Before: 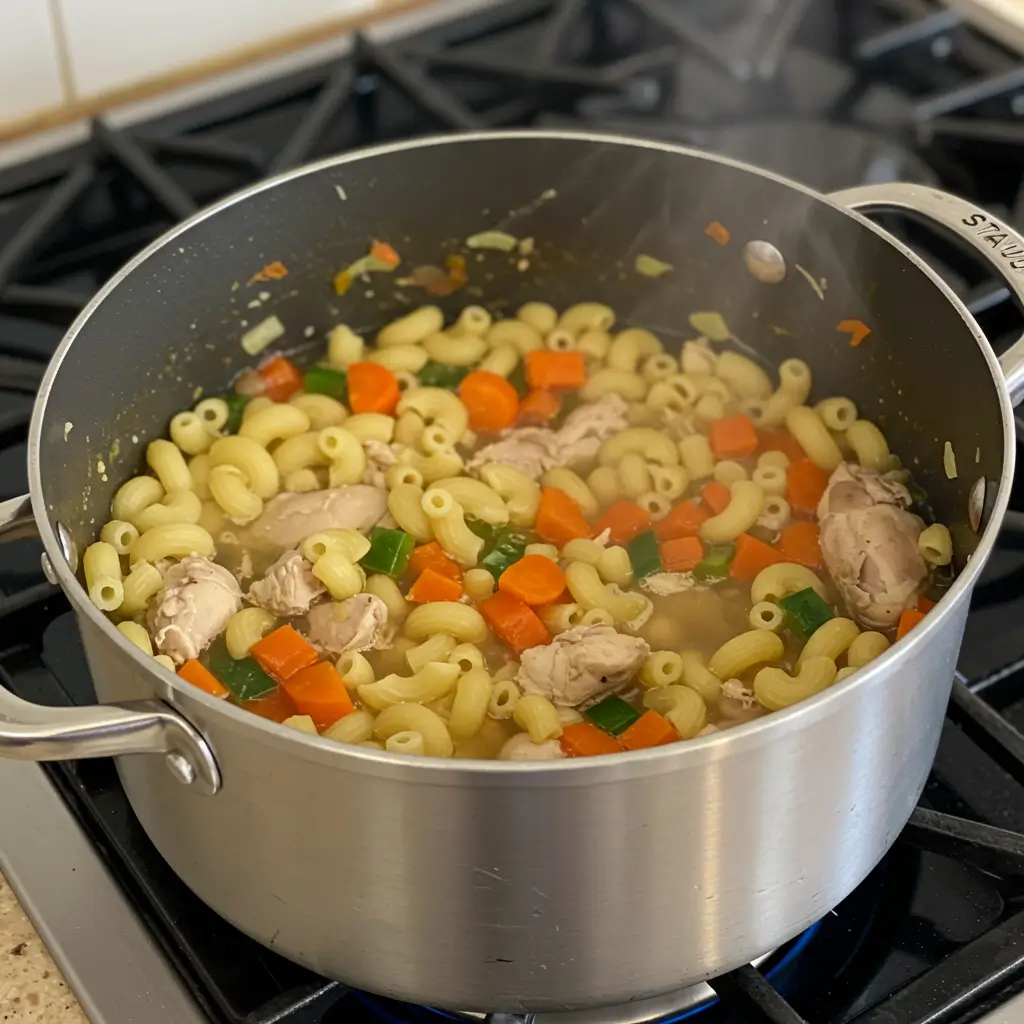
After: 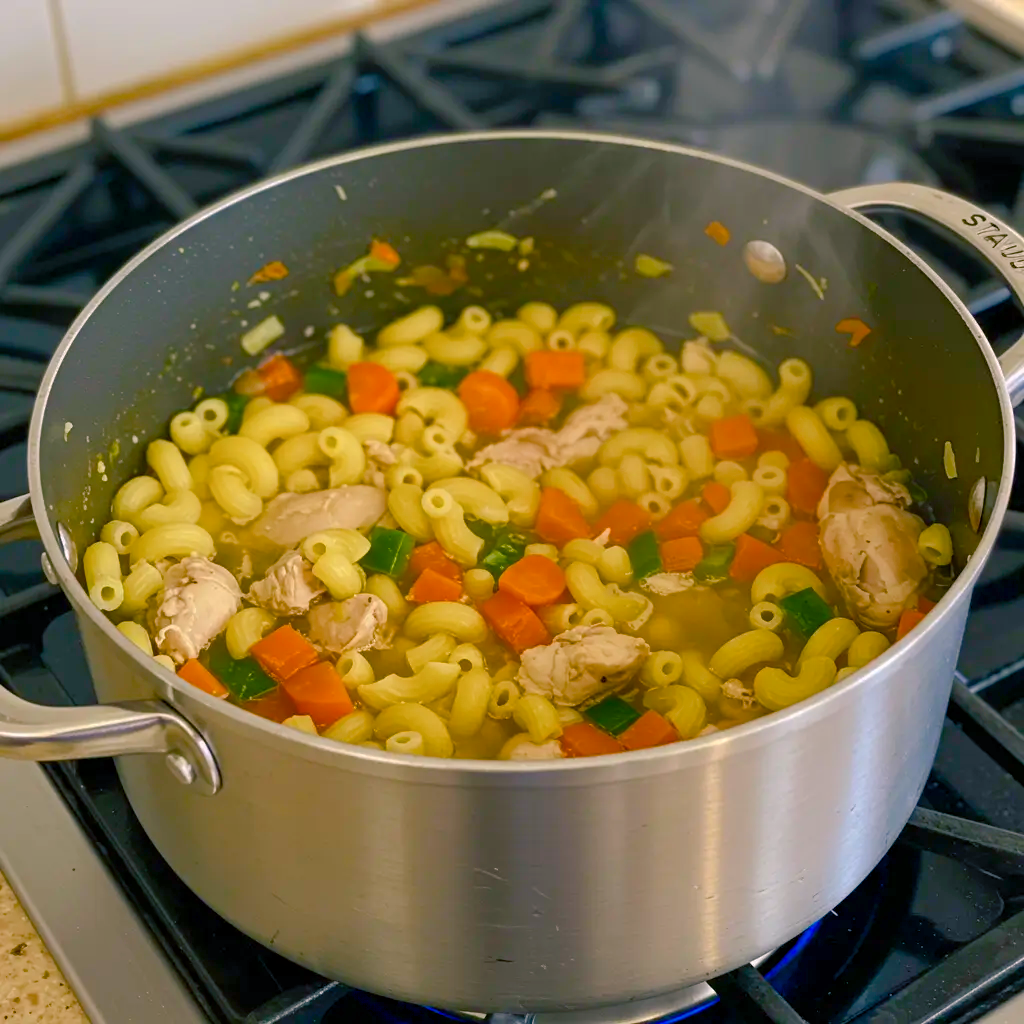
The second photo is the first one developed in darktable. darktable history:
shadows and highlights: on, module defaults
color balance rgb: shadows lift › chroma 7.373%, shadows lift › hue 244.54°, highlights gain › chroma 1.507%, highlights gain › hue 309.75°, linear chroma grading › shadows 10.517%, linear chroma grading › highlights 9.717%, linear chroma grading › global chroma 14.993%, linear chroma grading › mid-tones 14.927%, perceptual saturation grading › global saturation 20%, perceptual saturation grading › highlights -49.008%, perceptual saturation grading › shadows 25.54%, global vibrance 41.775%
